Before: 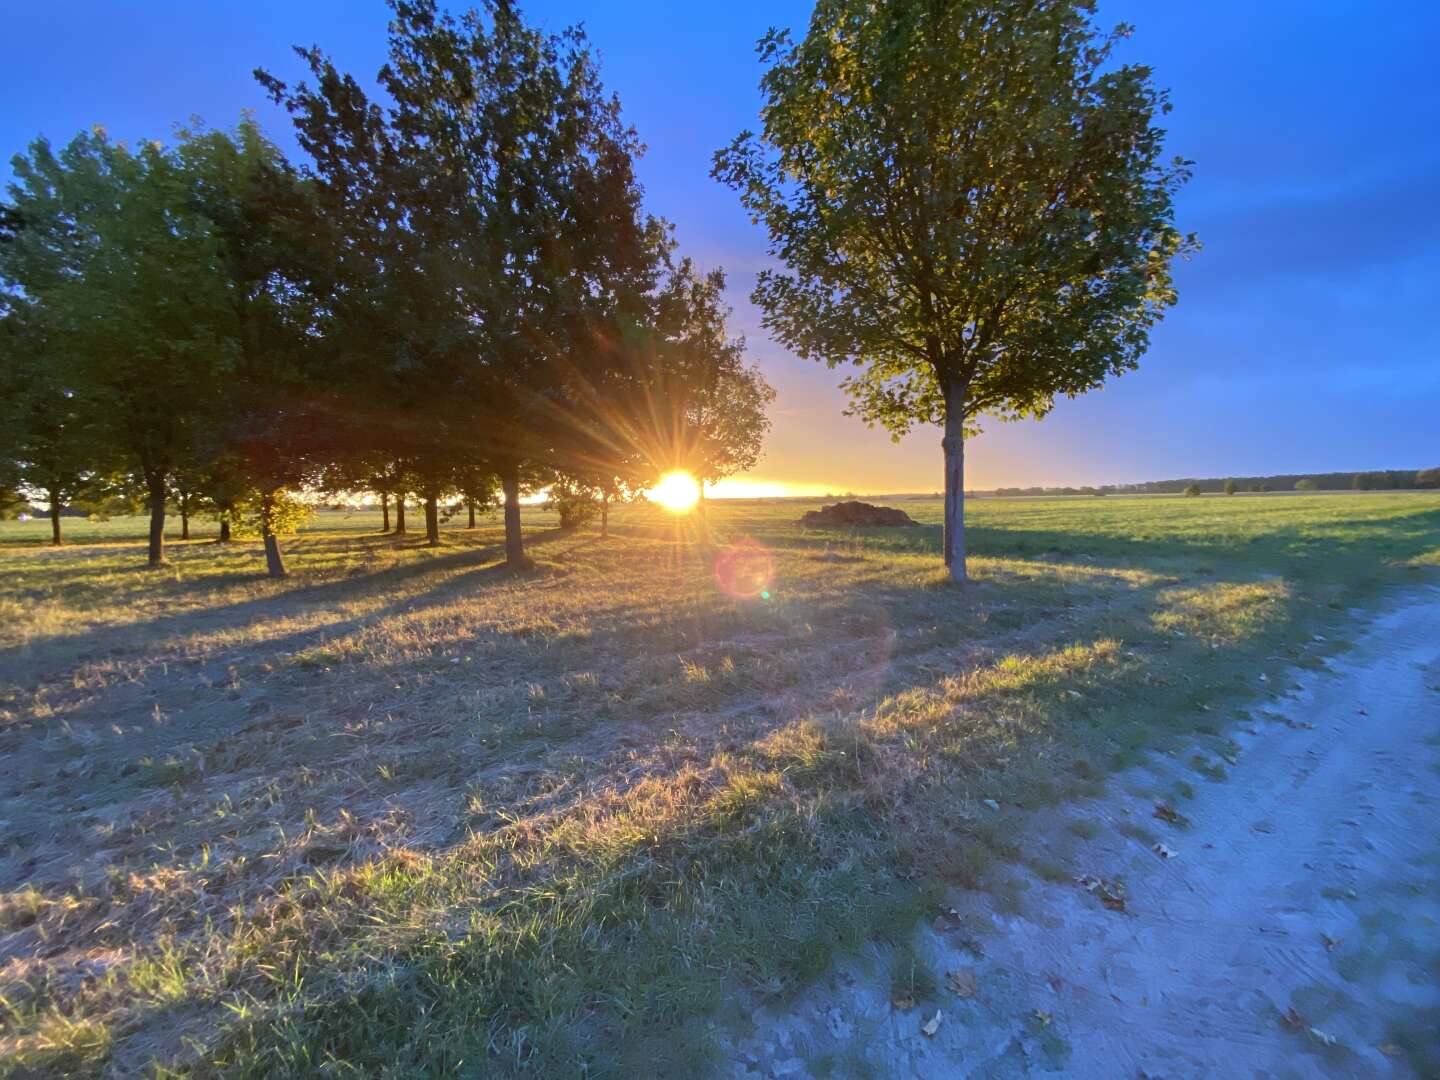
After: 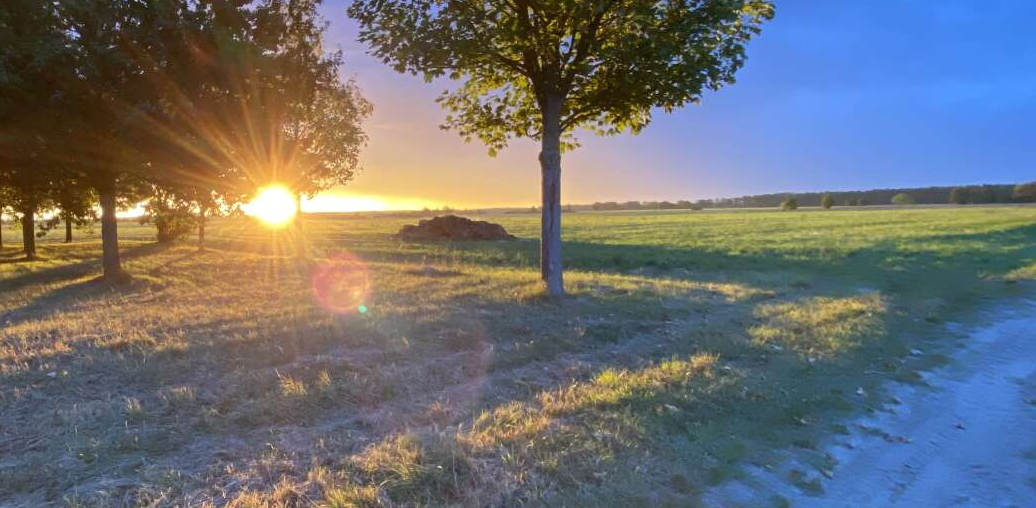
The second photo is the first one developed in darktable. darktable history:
crop and rotate: left 27.998%, top 26.647%, bottom 26.305%
